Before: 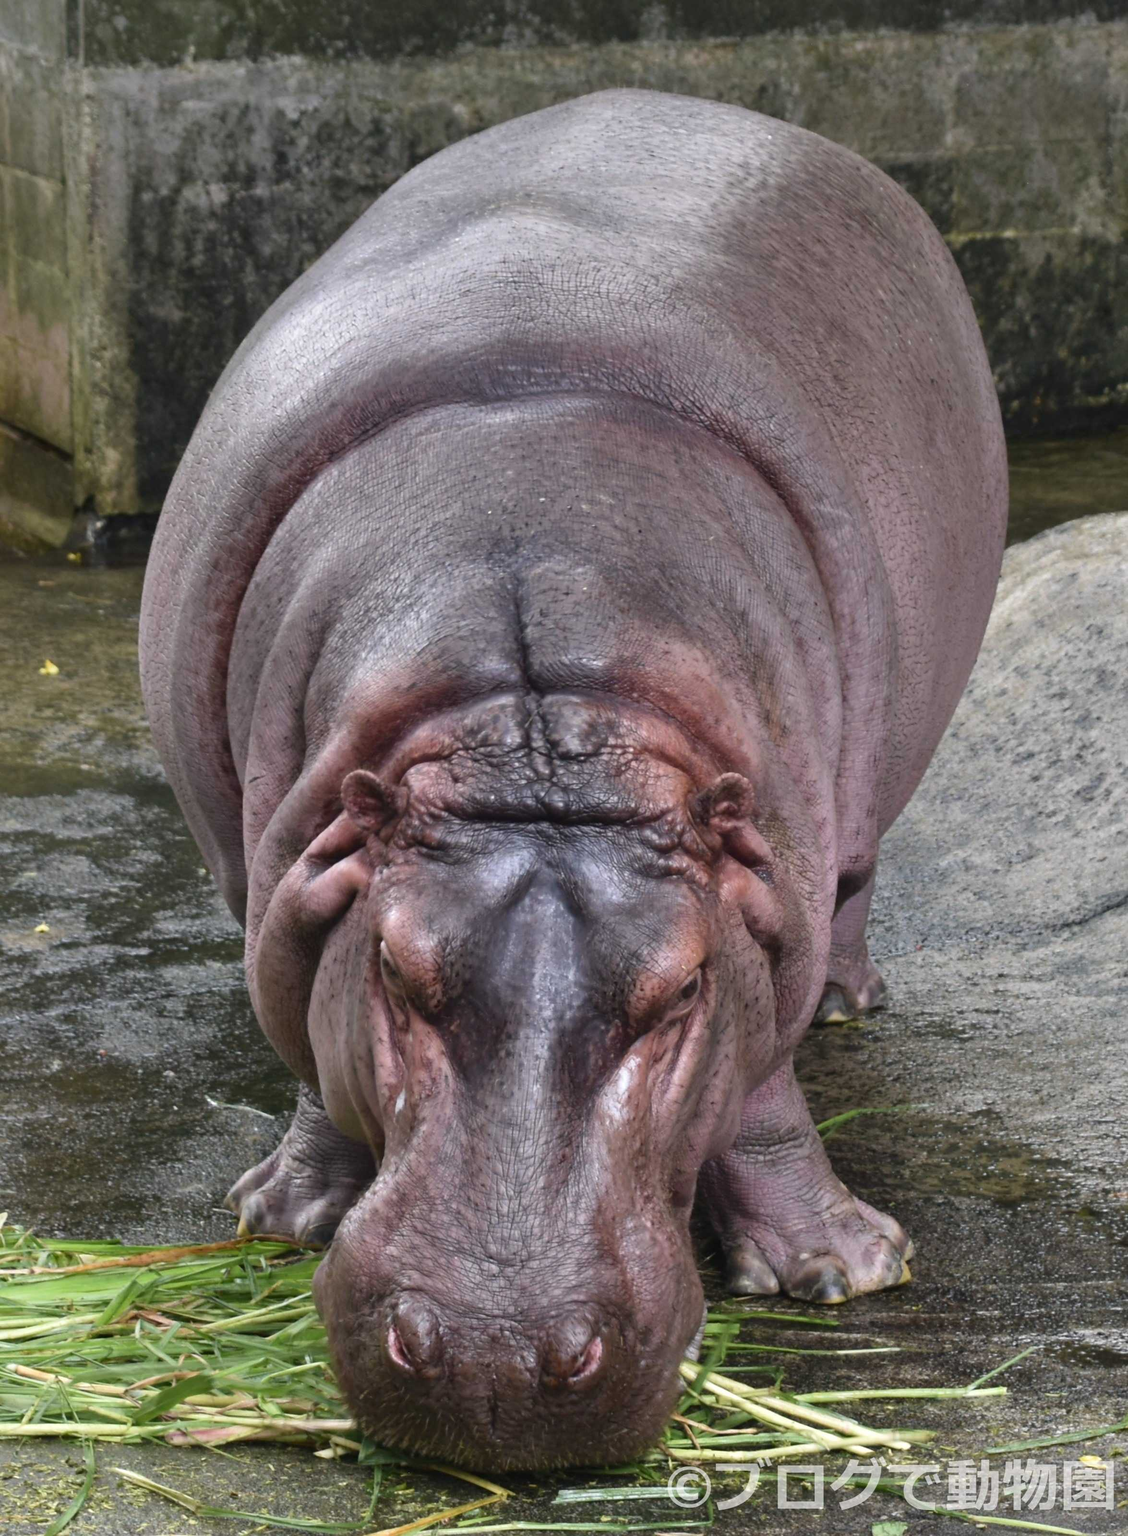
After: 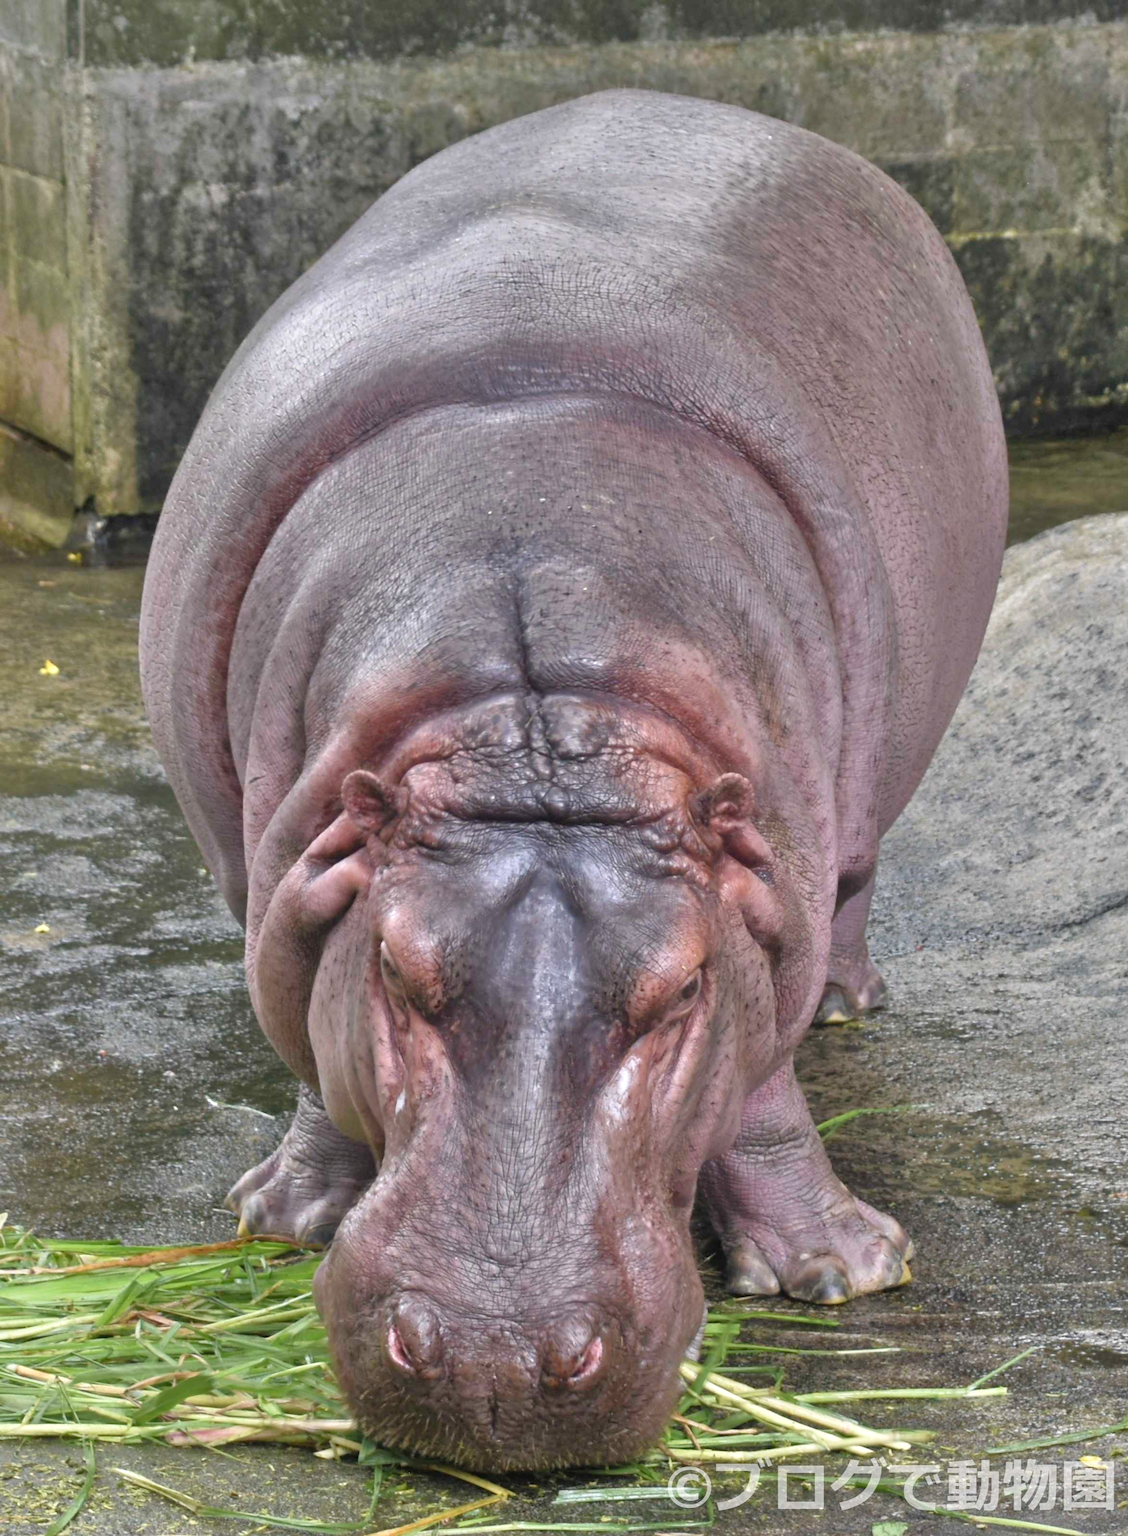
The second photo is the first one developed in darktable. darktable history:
tone equalizer: -7 EV 0.15 EV, -6 EV 0.568 EV, -5 EV 1.14 EV, -4 EV 1.3 EV, -3 EV 1.13 EV, -2 EV 0.6 EV, -1 EV 0.162 EV
